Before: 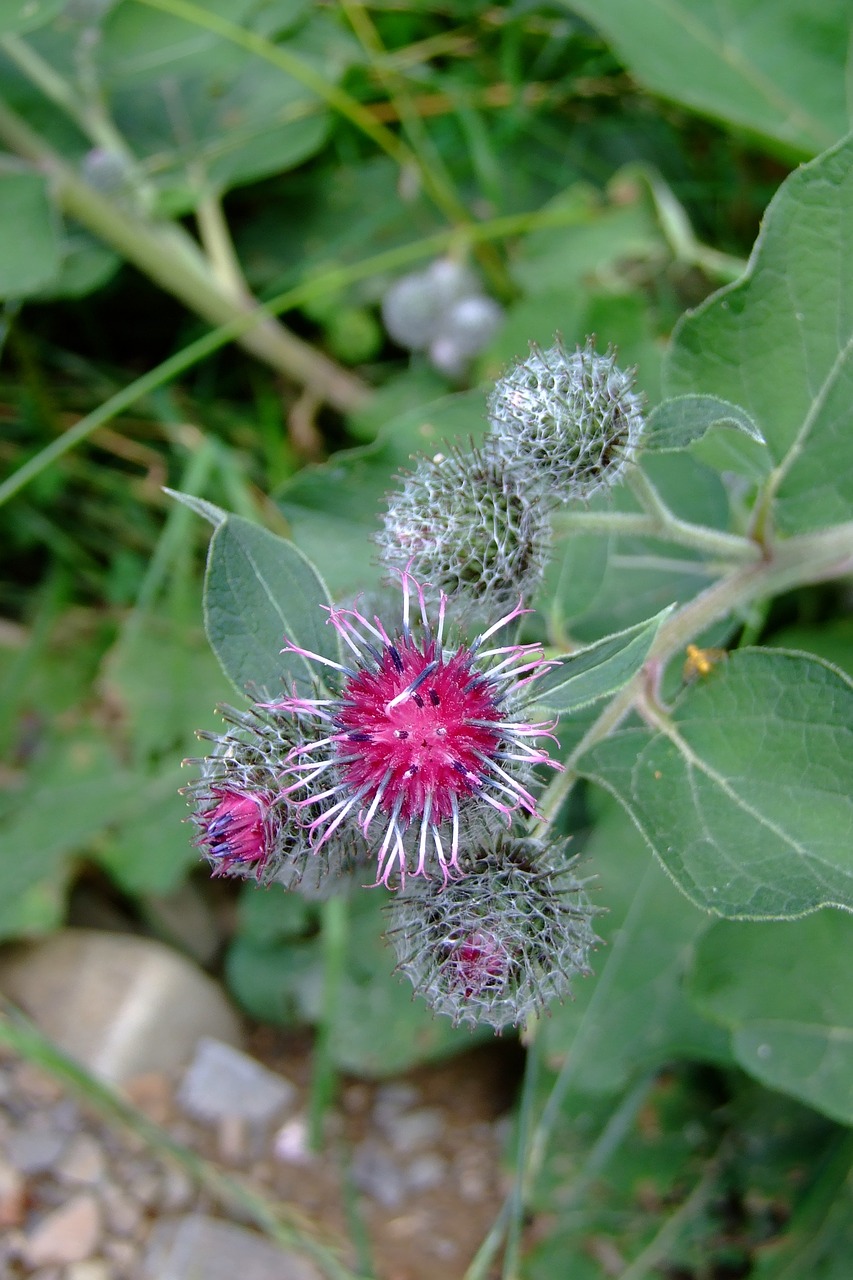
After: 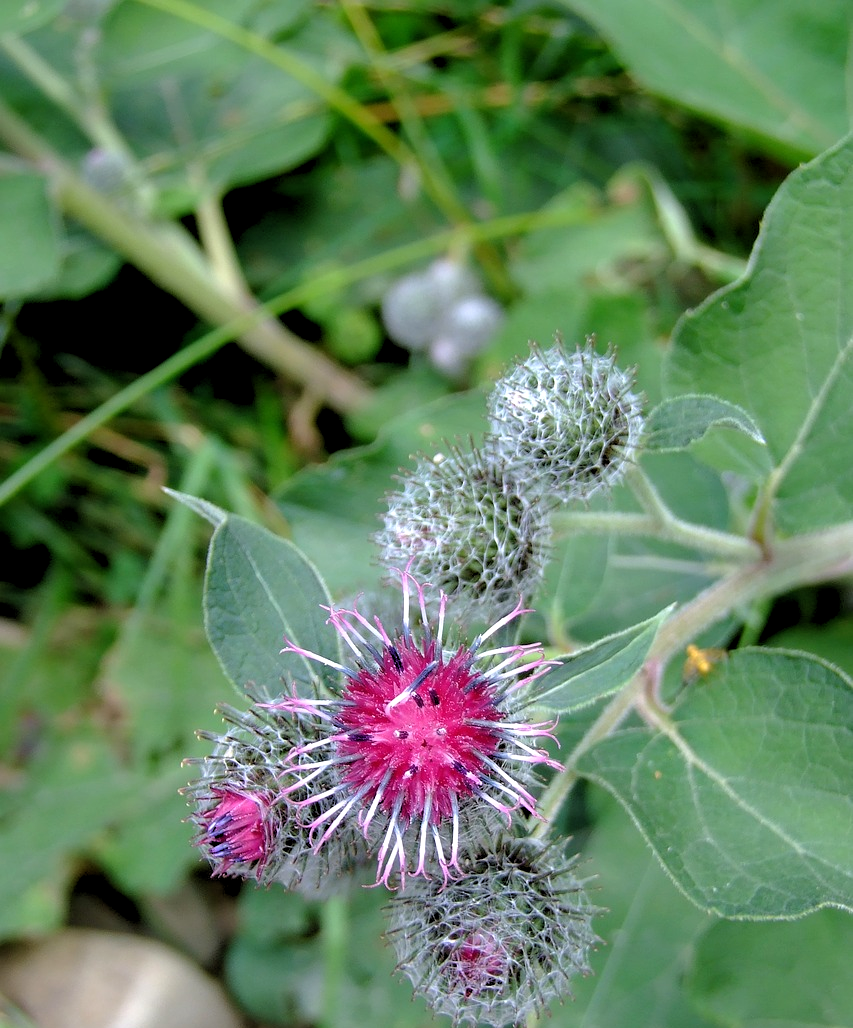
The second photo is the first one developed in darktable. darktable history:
crop: bottom 19.644%
rgb levels: levels [[0.01, 0.419, 0.839], [0, 0.5, 1], [0, 0.5, 1]]
